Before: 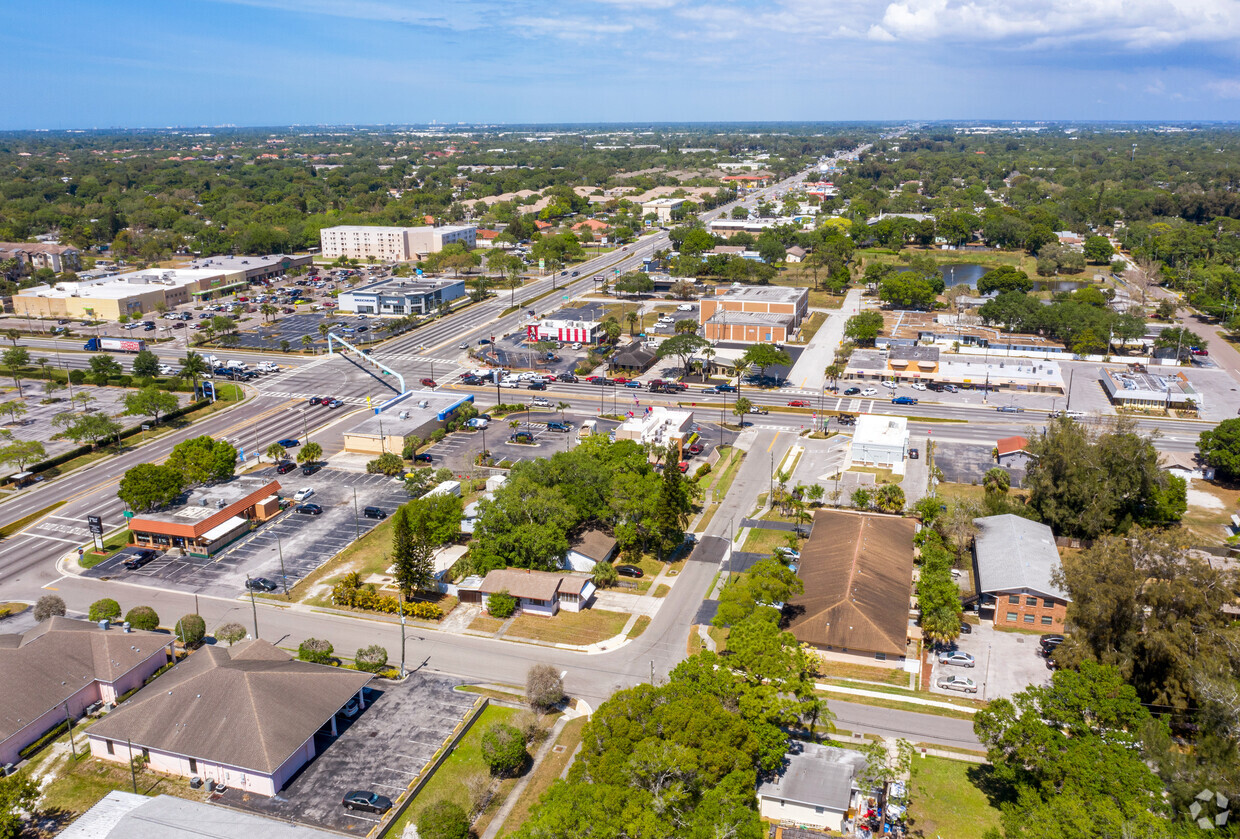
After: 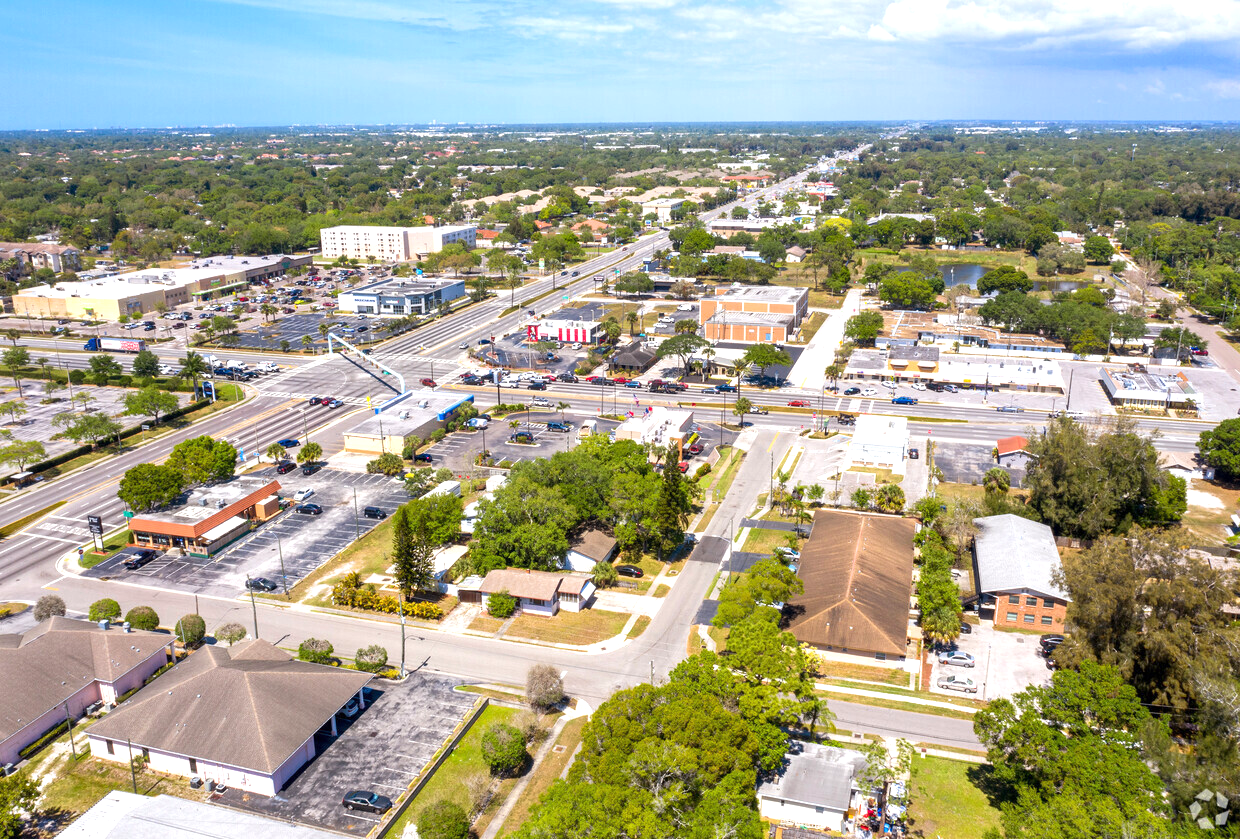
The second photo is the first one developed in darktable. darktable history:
exposure: exposure 0.554 EV, compensate highlight preservation false
